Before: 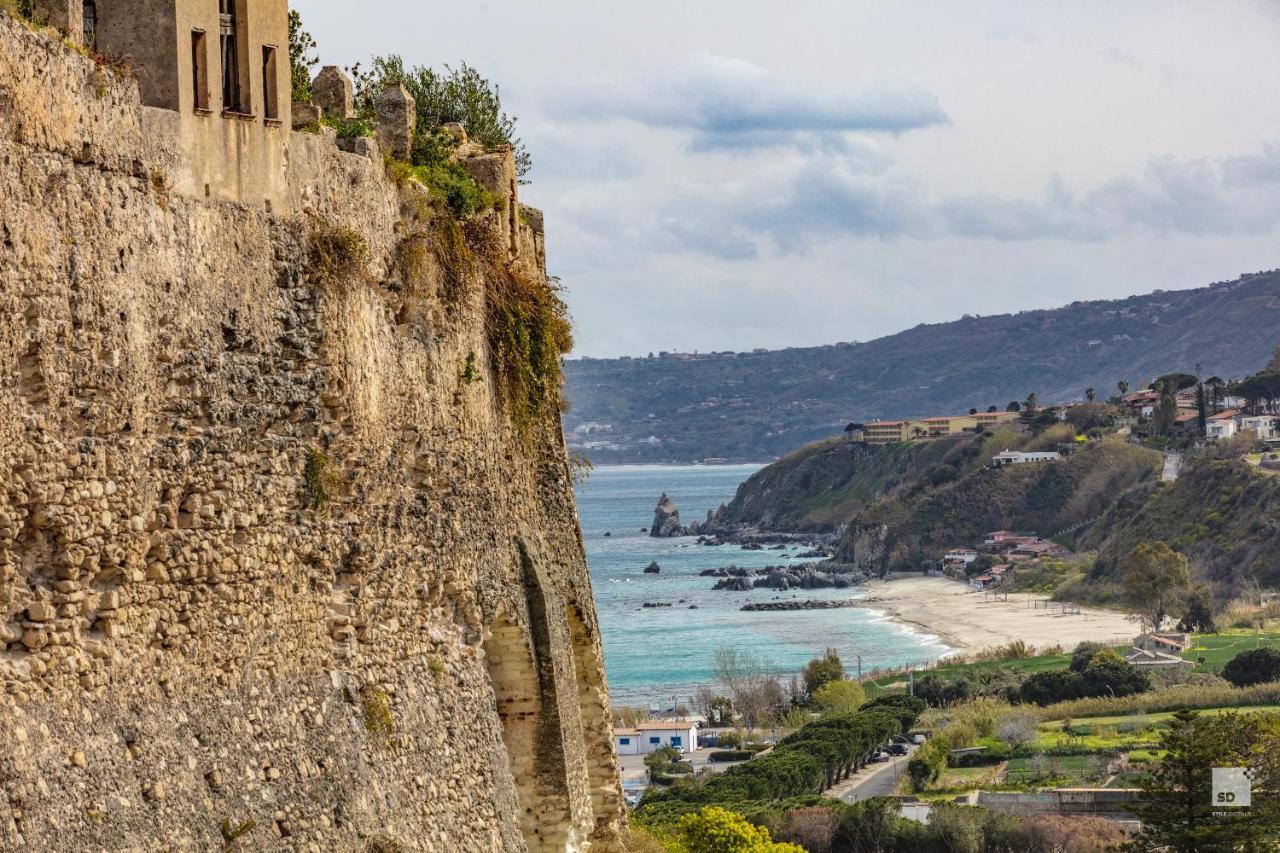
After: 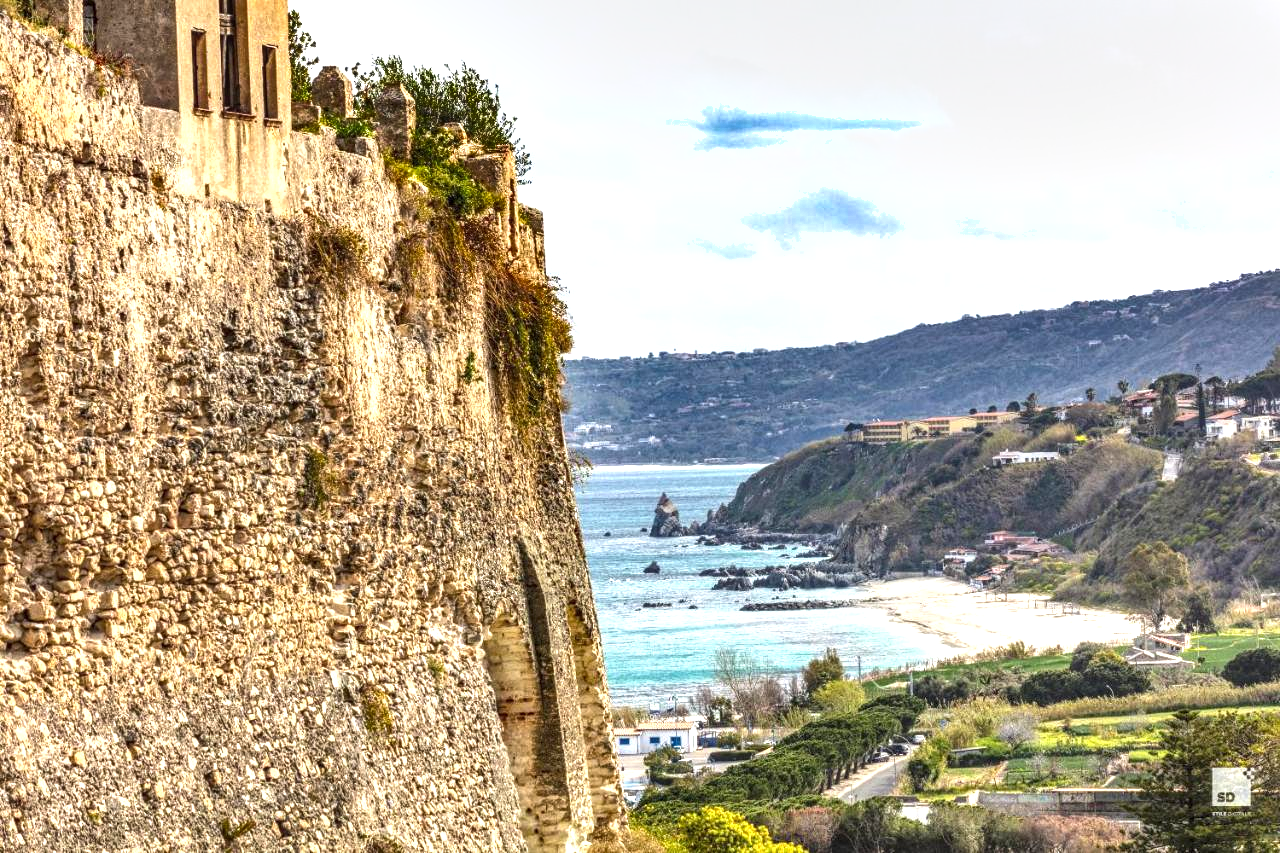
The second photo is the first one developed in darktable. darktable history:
shadows and highlights: shadows 23.05, highlights -48.83, soften with gaussian
local contrast: on, module defaults
exposure: black level correction 0, exposure 1.104 EV, compensate highlight preservation false
